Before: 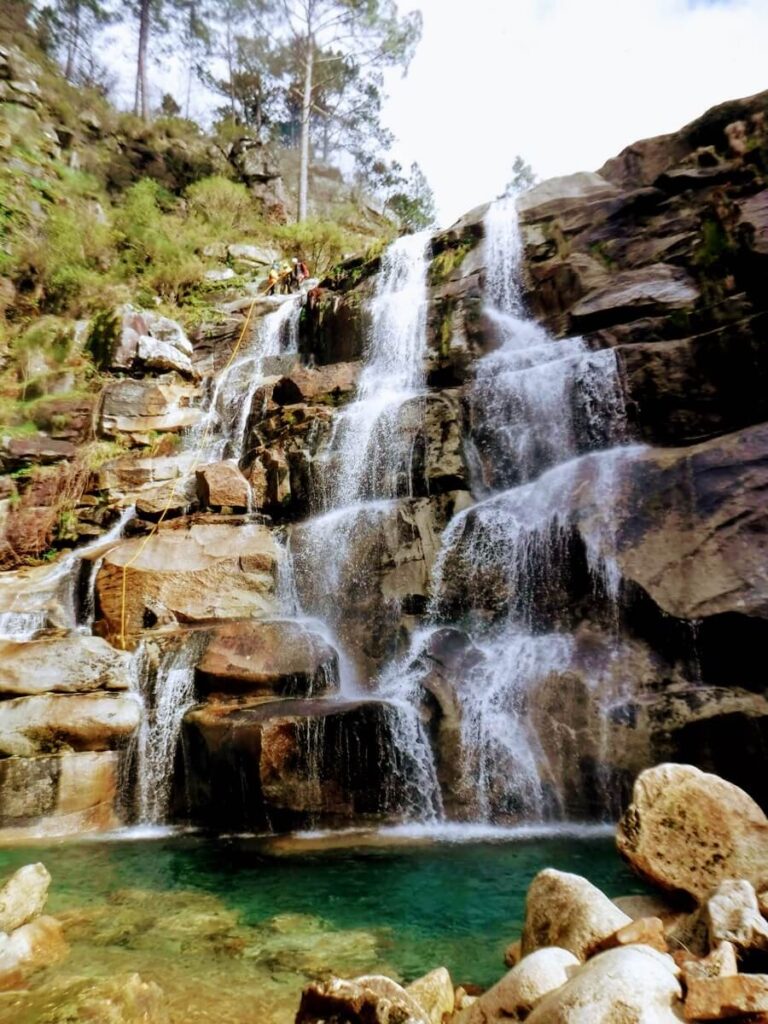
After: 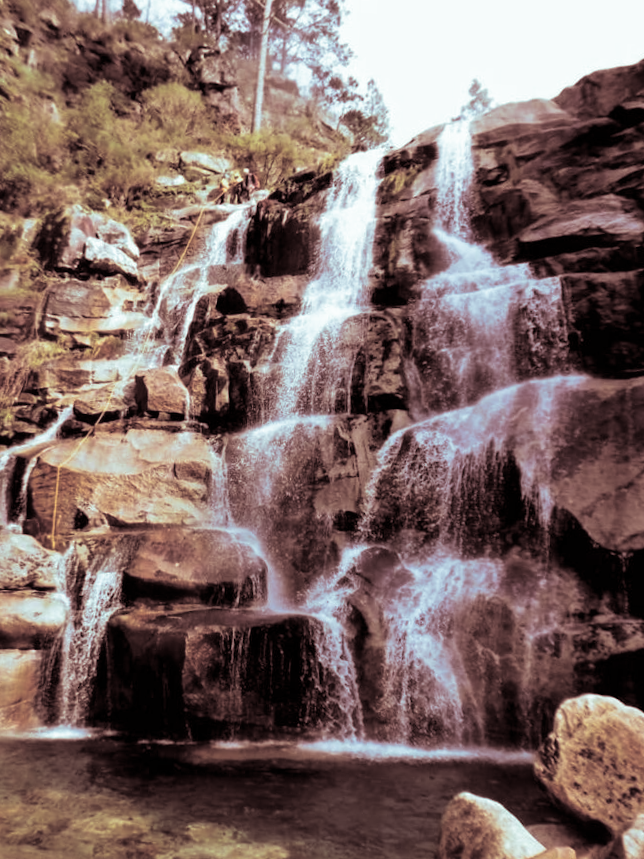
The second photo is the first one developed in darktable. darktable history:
crop and rotate: angle -3.27°, left 5.211%, top 5.211%, right 4.607%, bottom 4.607%
split-toning: shadows › saturation 0.3, highlights › hue 180°, highlights › saturation 0.3, compress 0%
